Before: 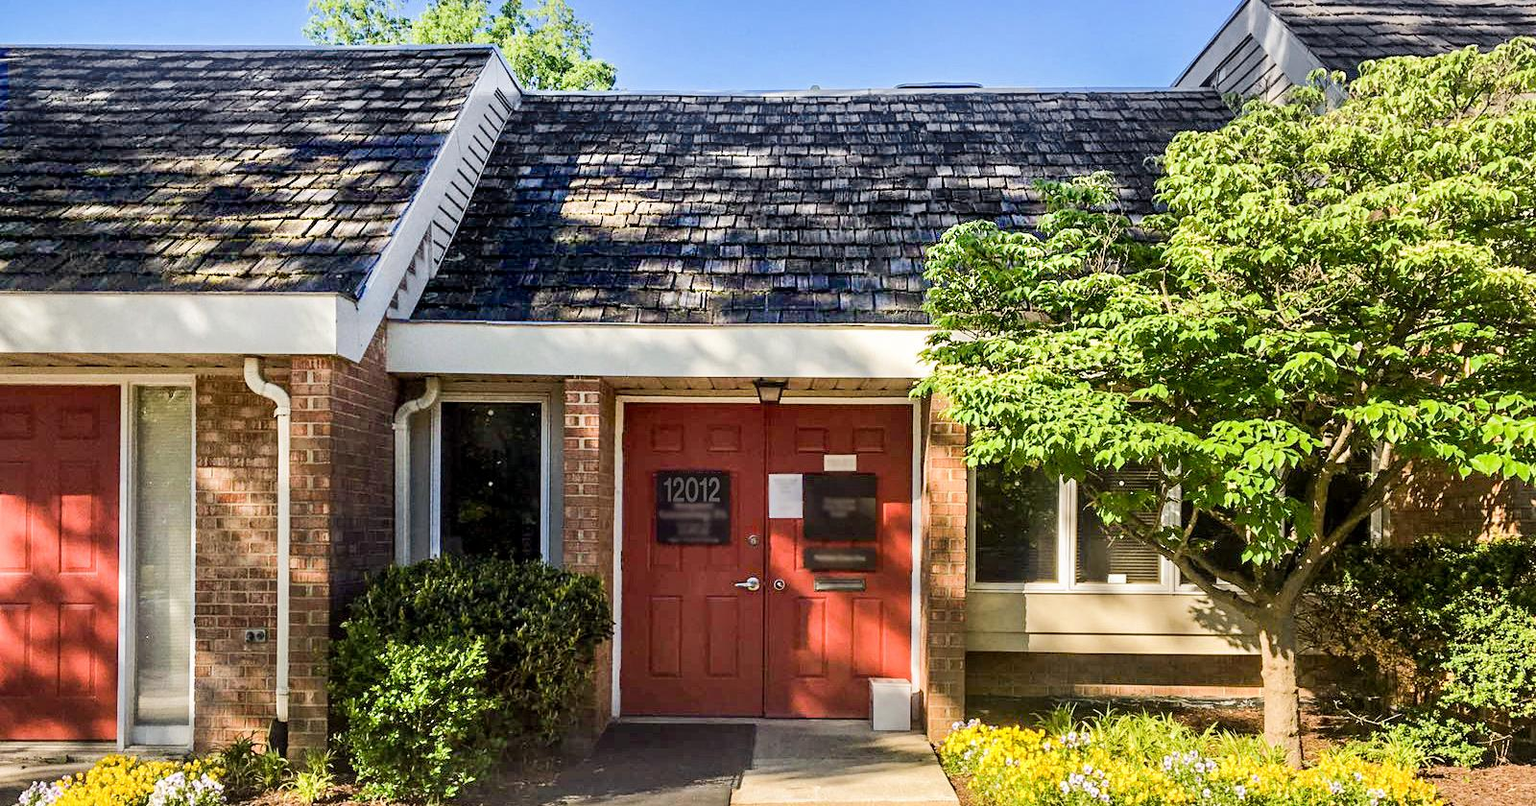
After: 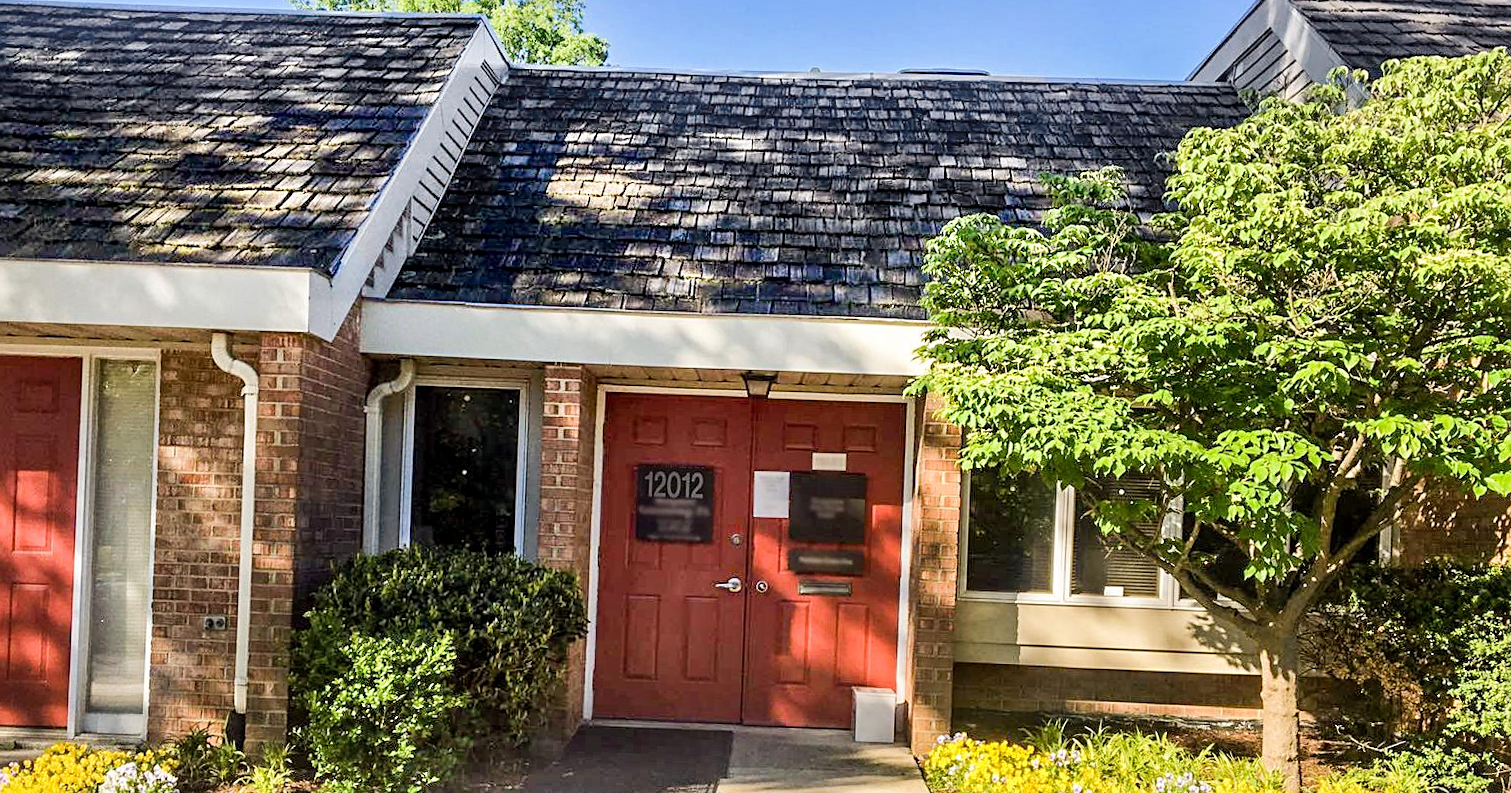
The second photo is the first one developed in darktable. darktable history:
tone equalizer: on, module defaults
crop and rotate: angle -1.77°
sharpen: amount 0.209
shadows and highlights: shadows 51.85, highlights -28.34, soften with gaussian
